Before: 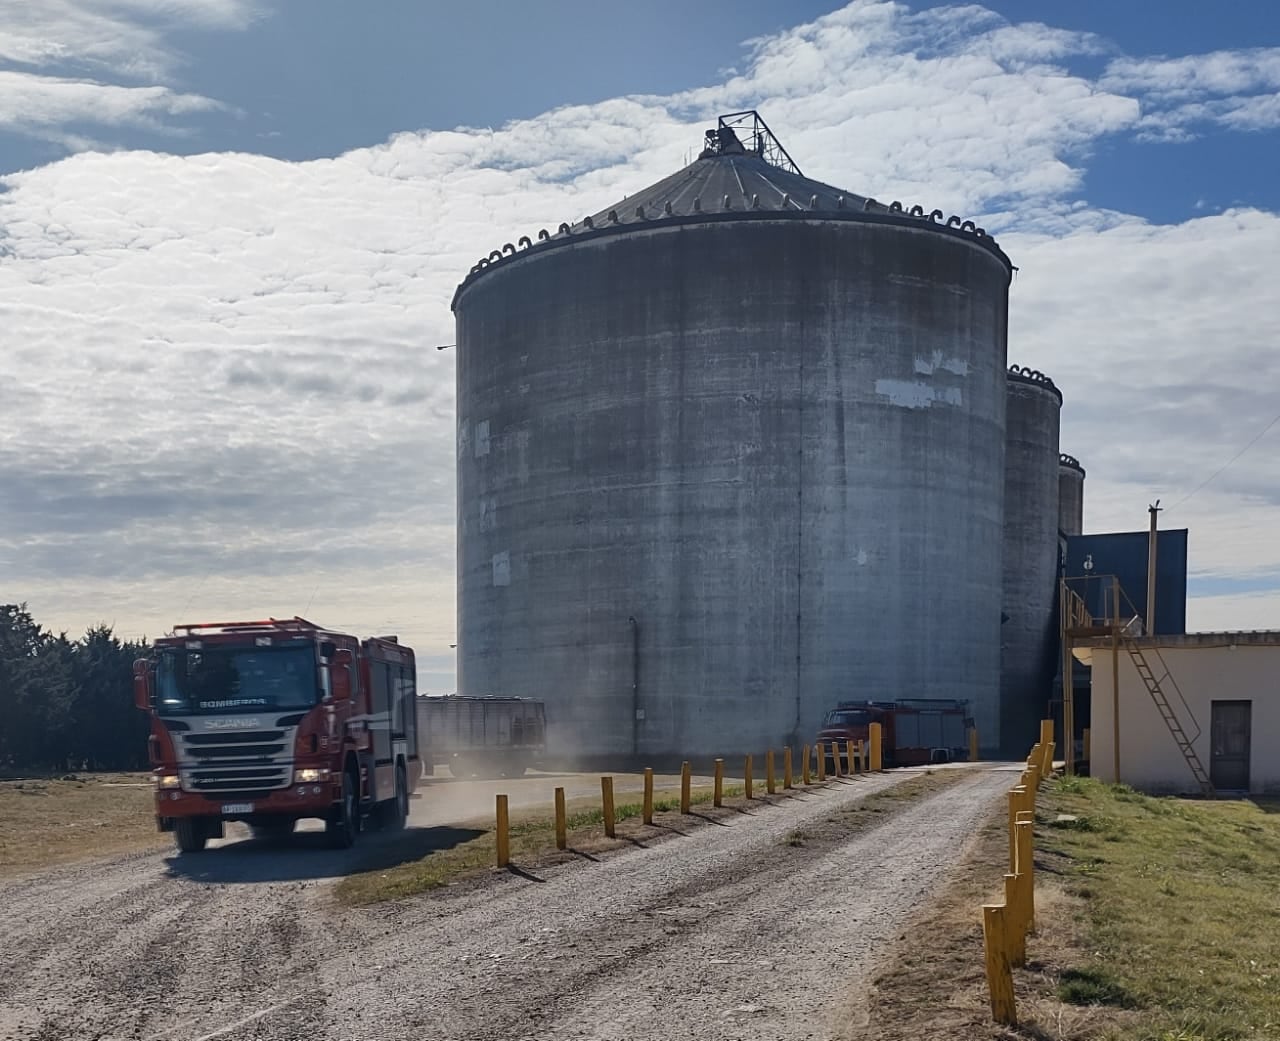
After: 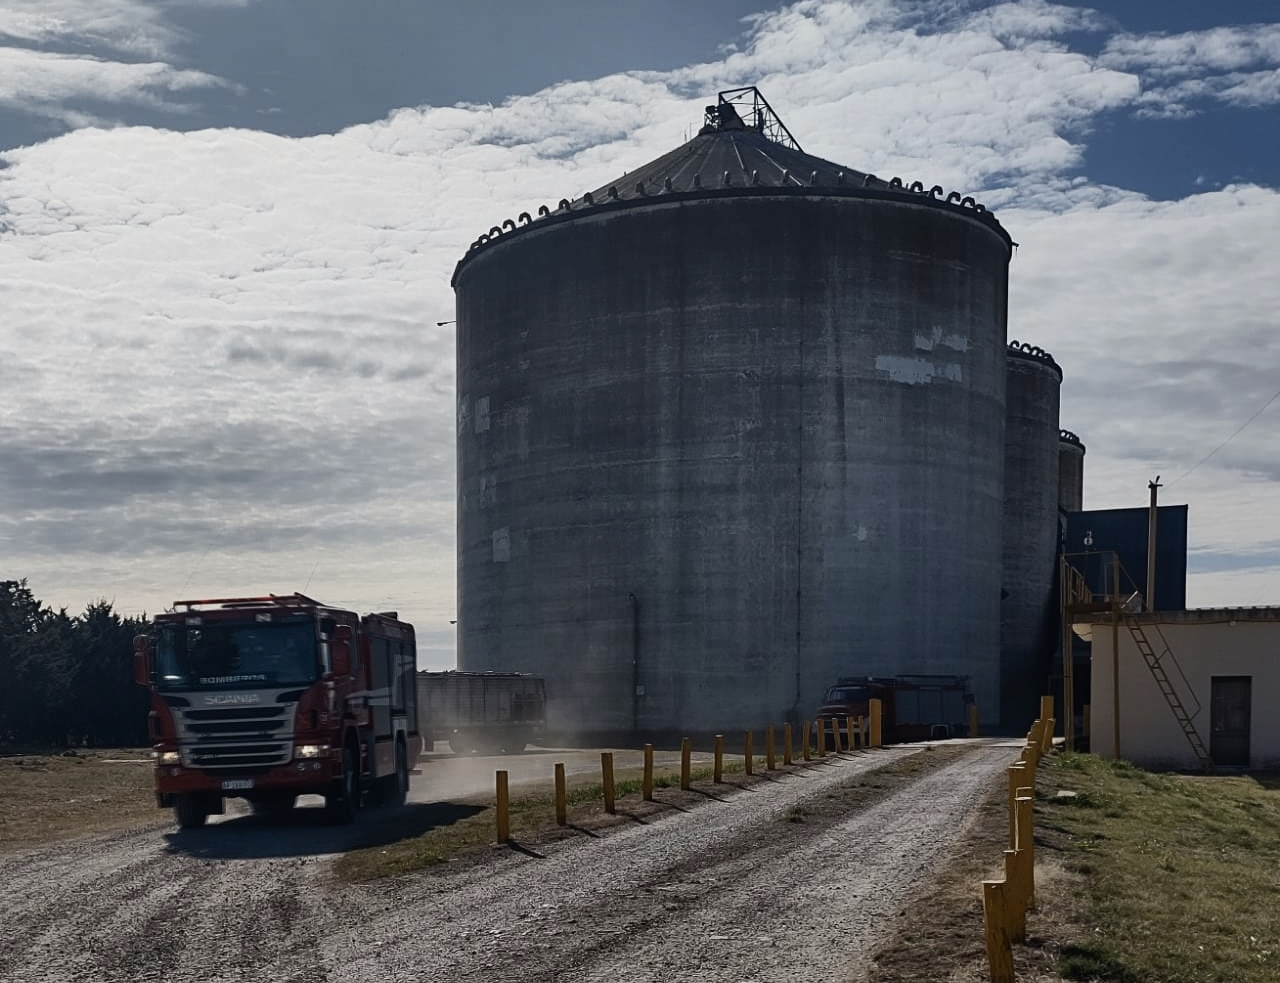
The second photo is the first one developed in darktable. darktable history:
white balance: emerald 1
crop and rotate: top 2.479%, bottom 3.018%
local contrast: mode bilateral grid, contrast 100, coarseness 100, detail 94%, midtone range 0.2
filmic rgb: black relative exposure -14.19 EV, white relative exposure 3.39 EV, hardness 7.89, preserve chrominance max RGB
color balance rgb: perceptual saturation grading › highlights -31.88%, perceptual saturation grading › mid-tones 5.8%, perceptual saturation grading › shadows 18.12%, perceptual brilliance grading › highlights 3.62%, perceptual brilliance grading › mid-tones -18.12%, perceptual brilliance grading › shadows -41.3%
